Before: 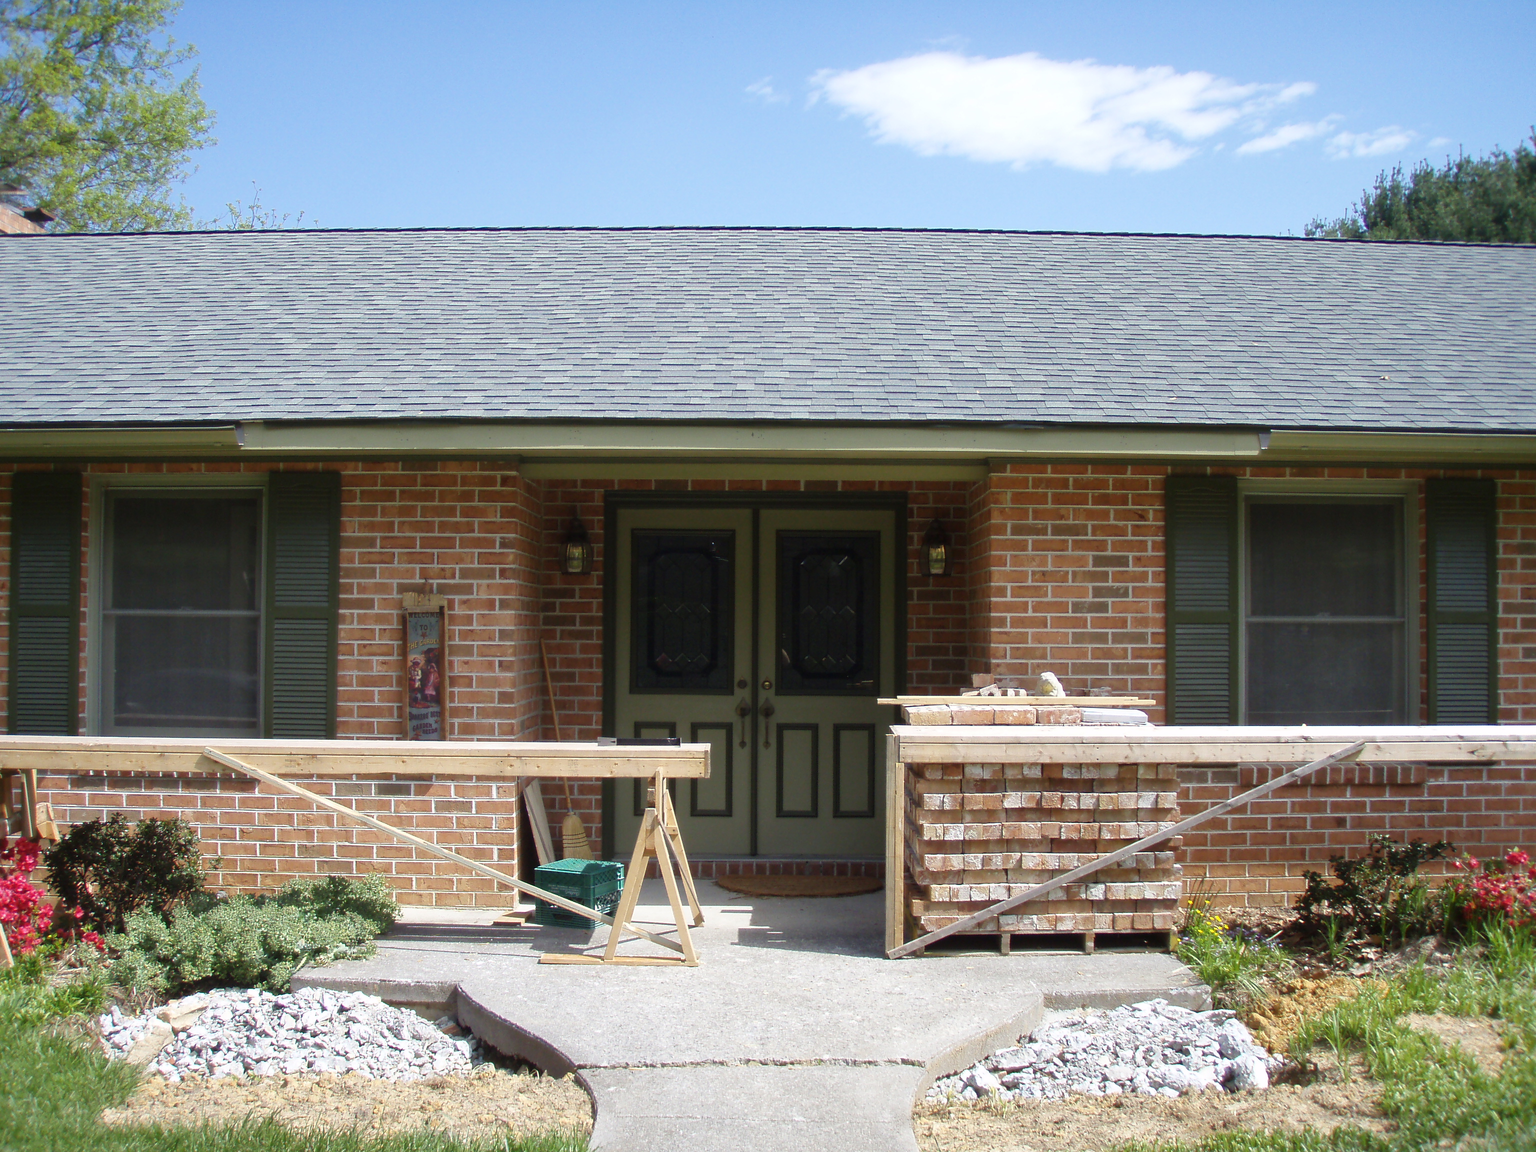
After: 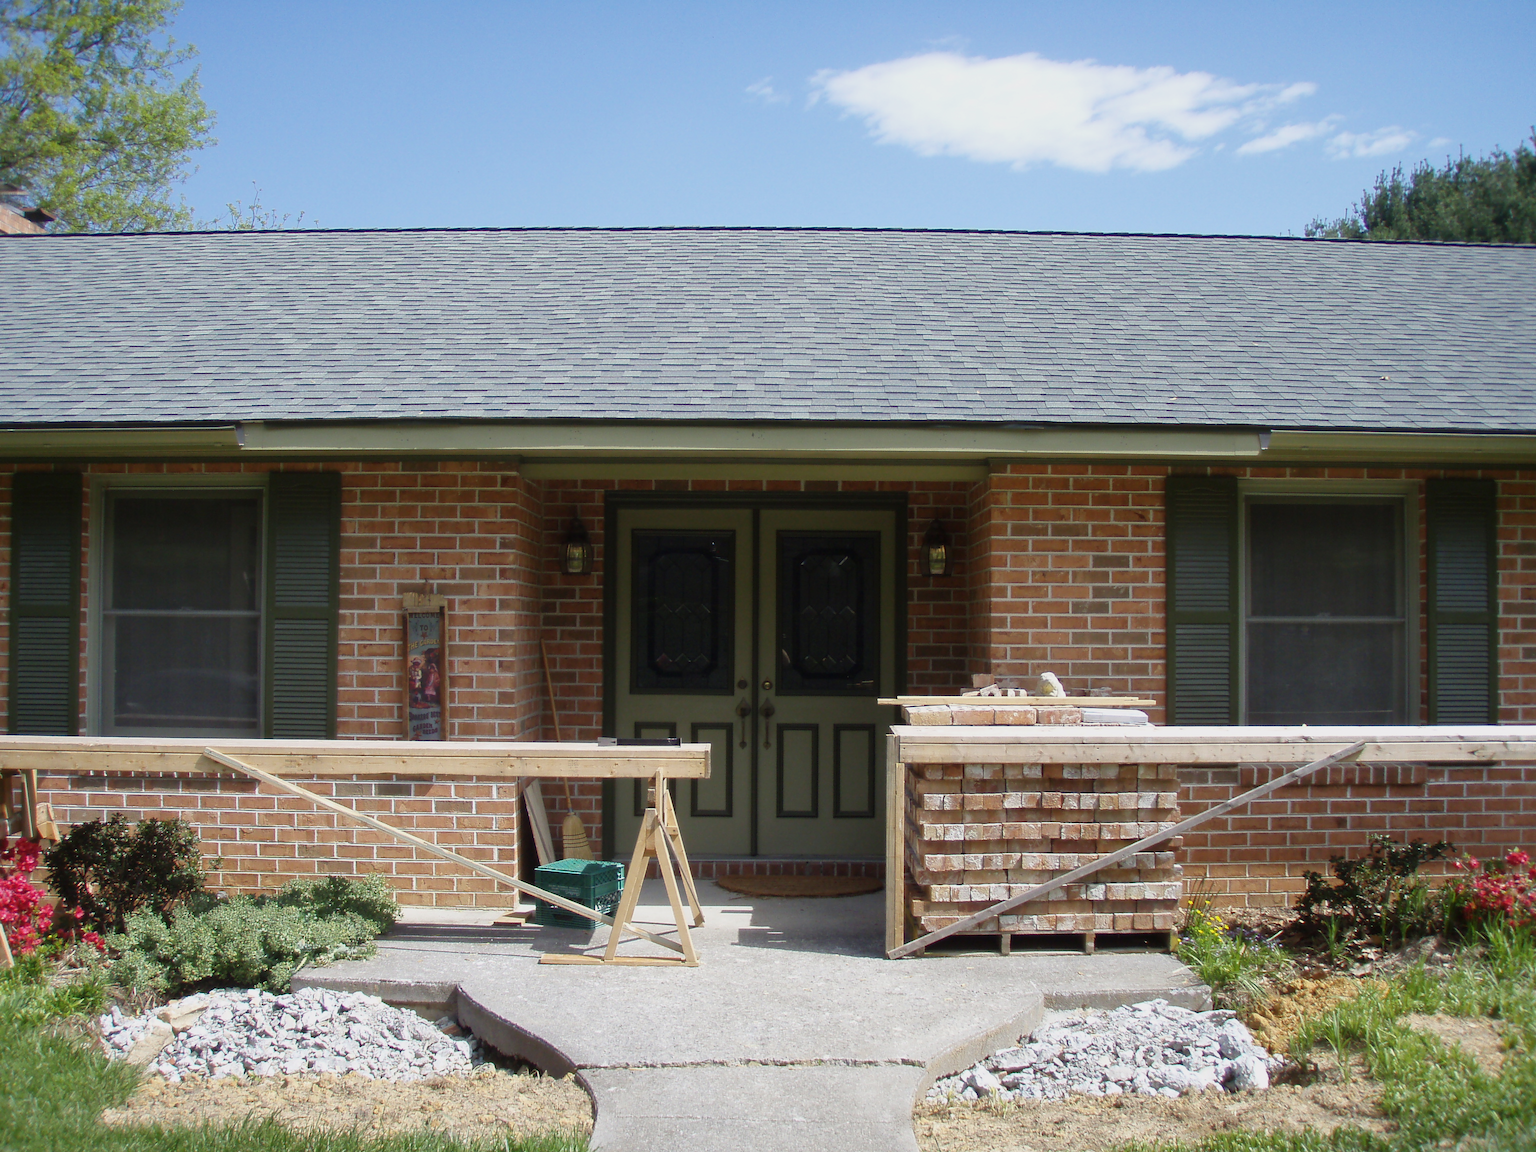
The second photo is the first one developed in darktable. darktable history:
exposure: exposure -0.249 EV, compensate exposure bias true, compensate highlight preservation false
